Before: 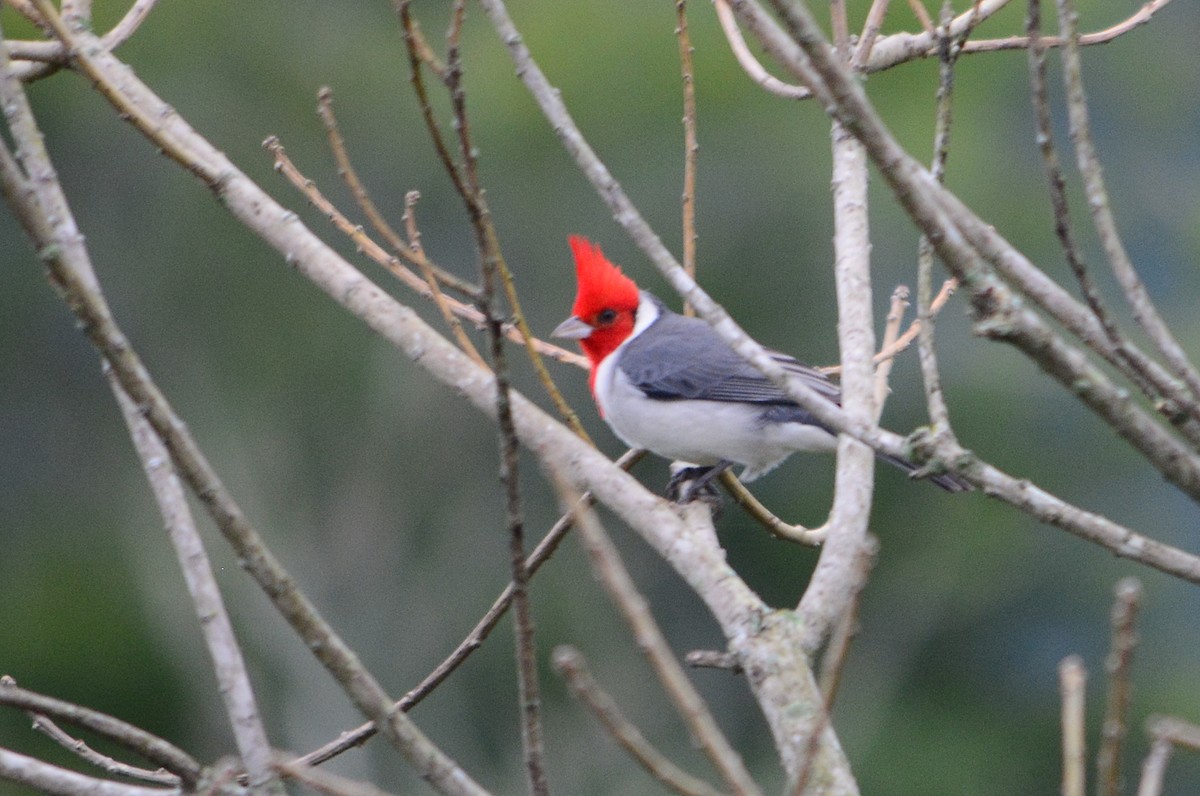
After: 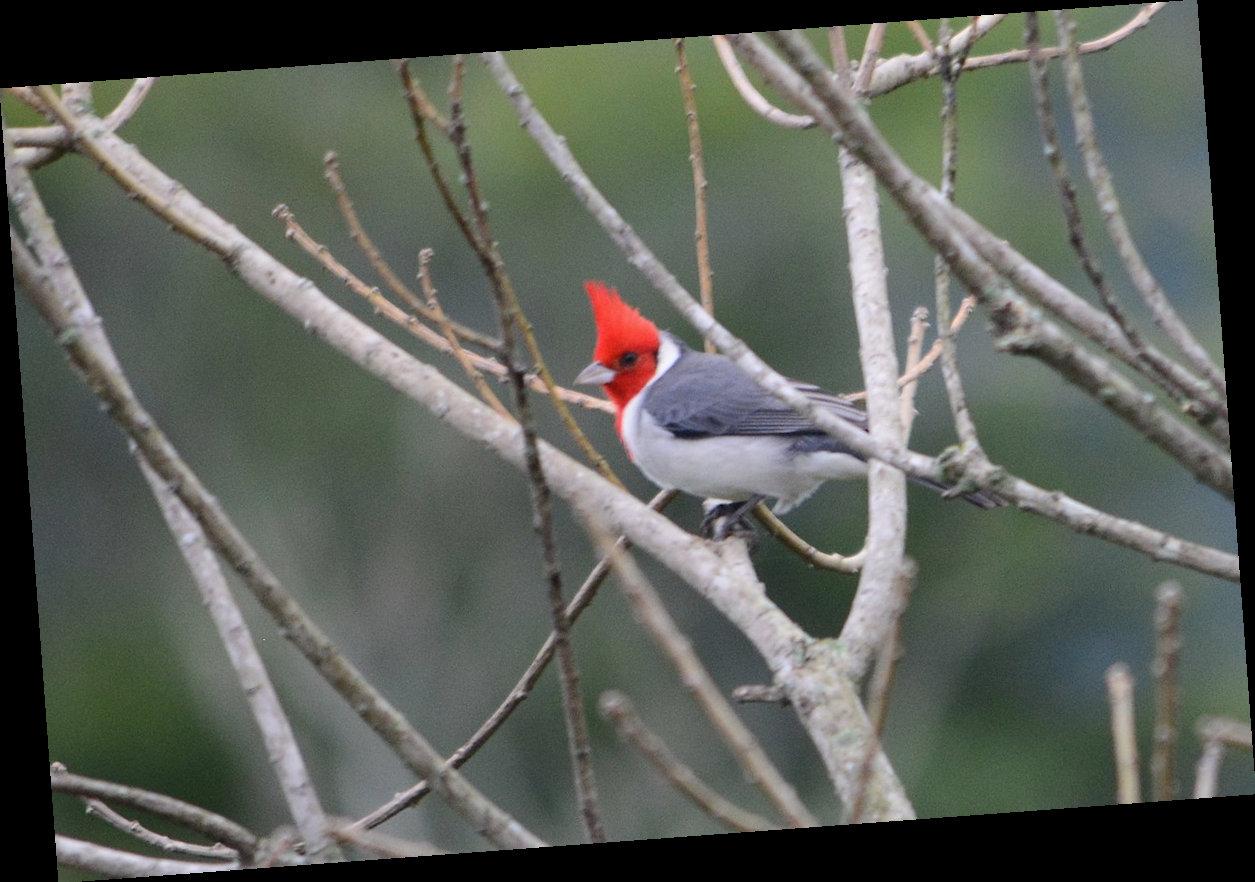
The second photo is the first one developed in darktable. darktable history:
color zones: curves: ch0 [(0, 0.613) (0.01, 0.613) (0.245, 0.448) (0.498, 0.529) (0.642, 0.665) (0.879, 0.777) (0.99, 0.613)]; ch1 [(0, 0) (0.143, 0) (0.286, 0) (0.429, 0) (0.571, 0) (0.714, 0) (0.857, 0)], mix -93.41%
rotate and perspective: rotation -4.25°, automatic cropping off
